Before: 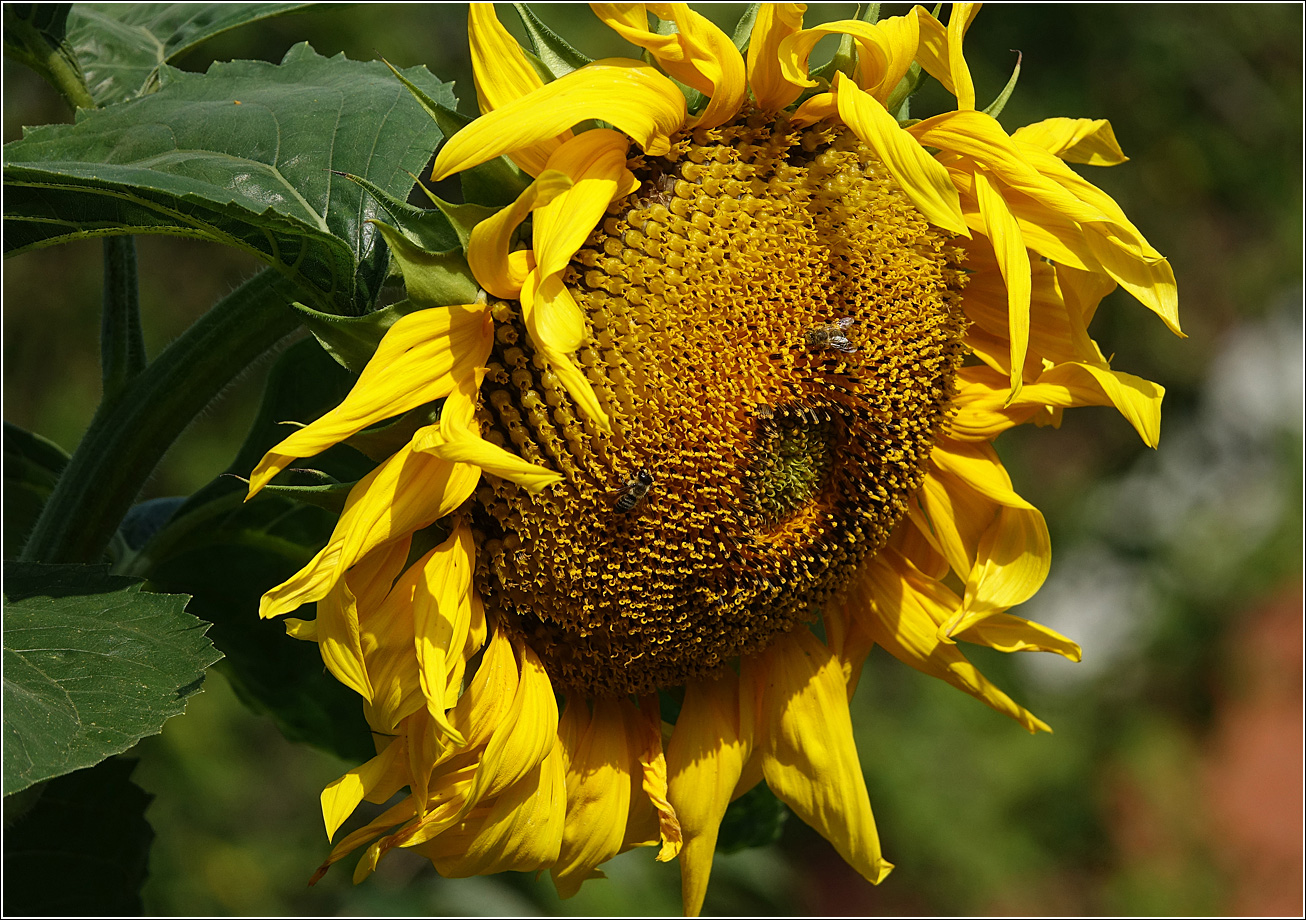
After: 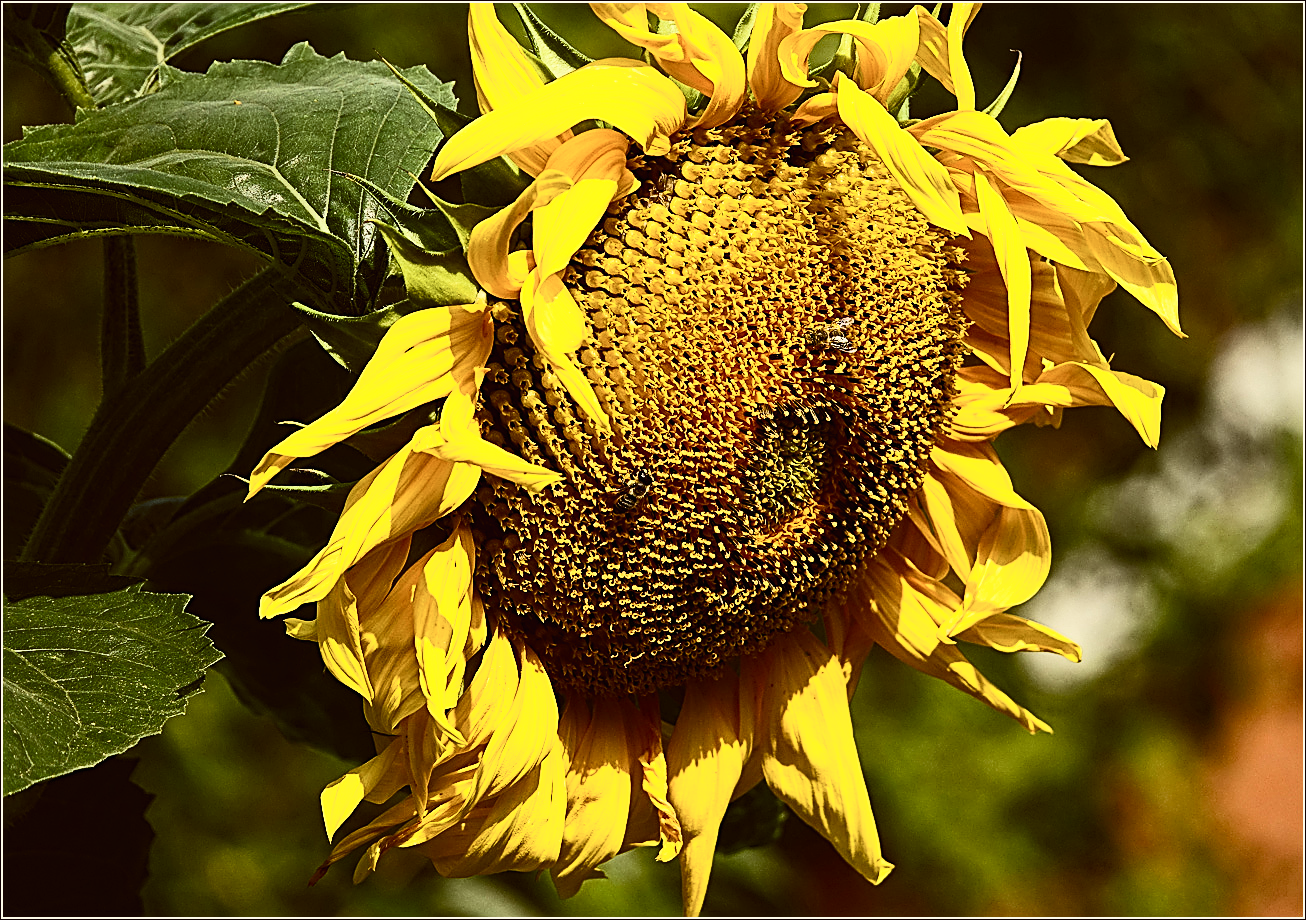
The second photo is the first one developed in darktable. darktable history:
sharpen: radius 2.817, amount 0.715
contrast brightness saturation: contrast 0.62, brightness 0.34, saturation 0.14
filmic rgb: black relative exposure -7.65 EV, white relative exposure 4.56 EV, hardness 3.61
color balance: lift [1.001, 1.007, 1, 0.993], gamma [1.023, 1.026, 1.01, 0.974], gain [0.964, 1.059, 1.073, 0.927]
